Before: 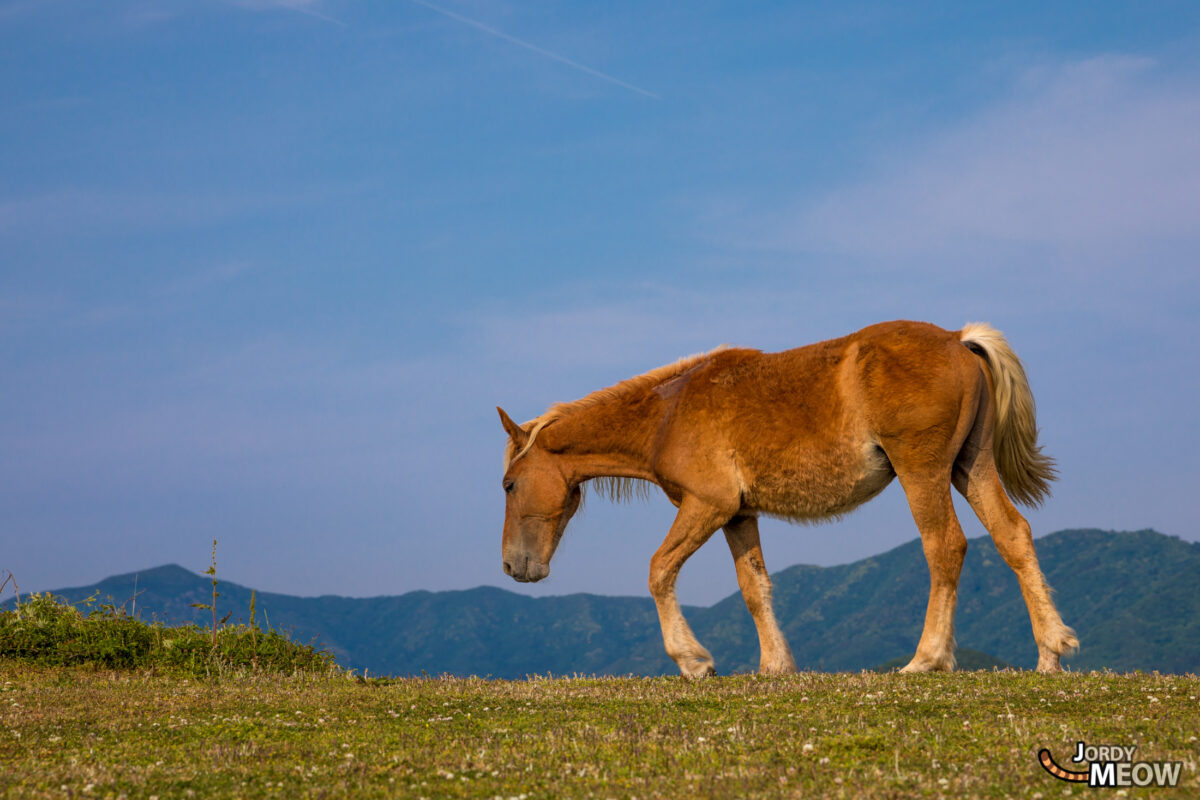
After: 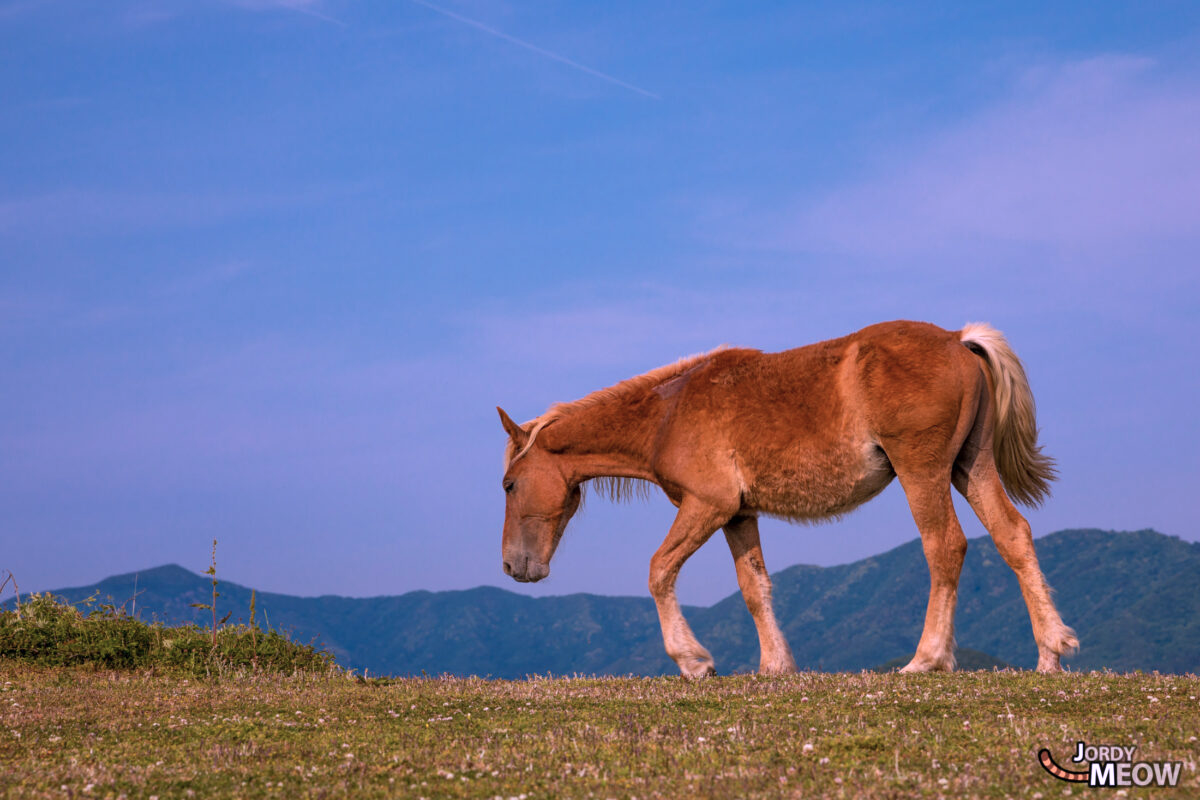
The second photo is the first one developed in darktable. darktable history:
color correction: highlights a* 15.08, highlights b* -24.93
shadows and highlights: shadows 12.86, white point adjustment 1.2, highlights -1.99, soften with gaussian
